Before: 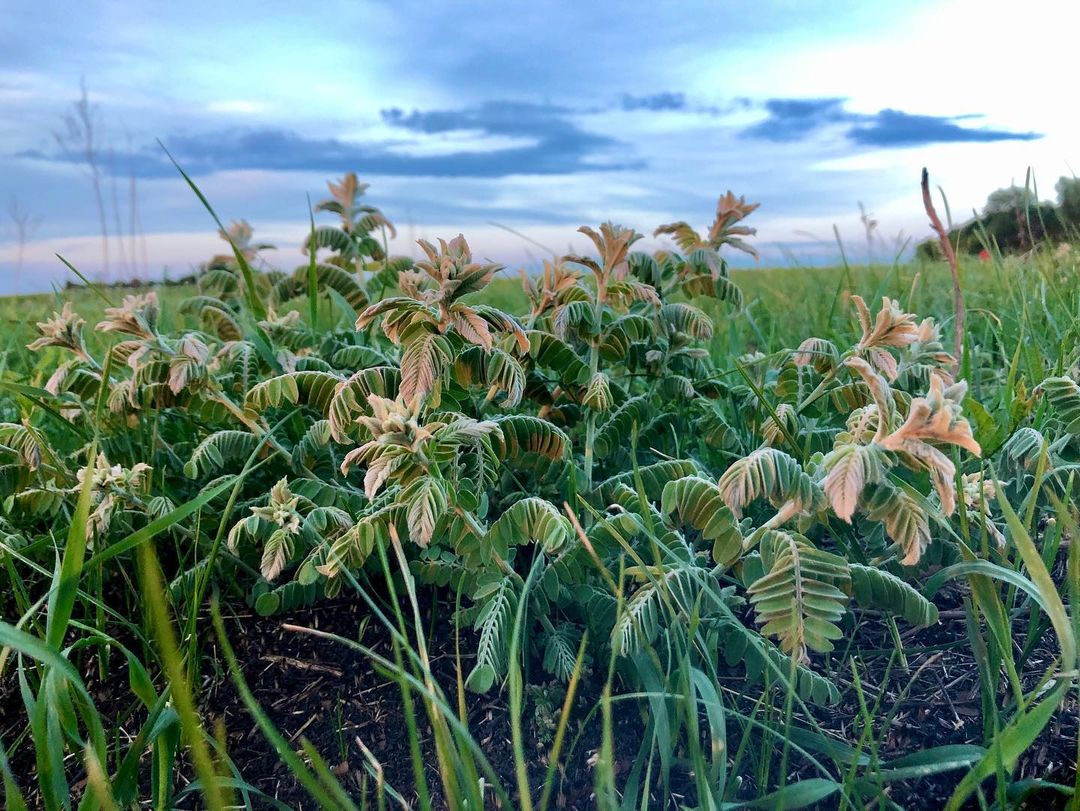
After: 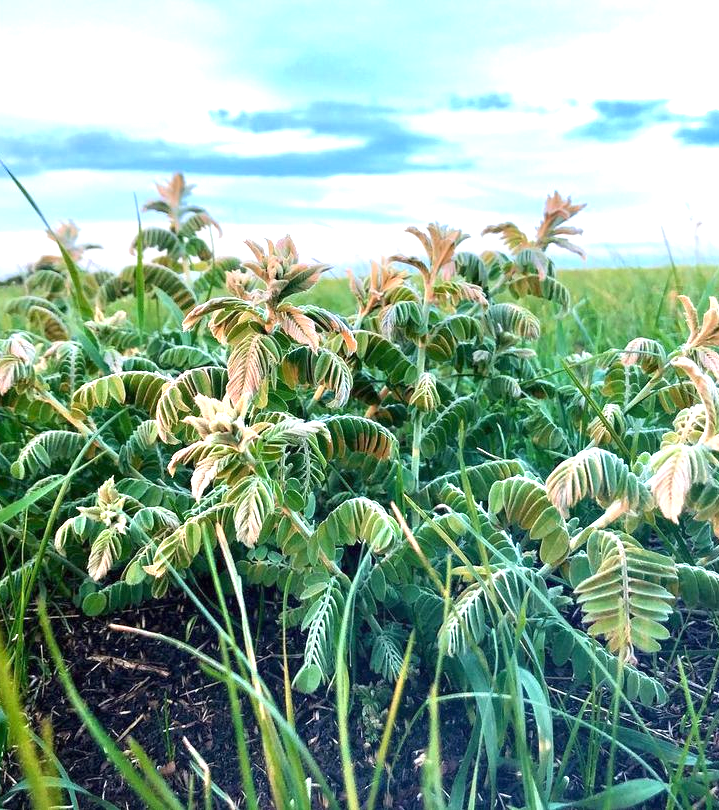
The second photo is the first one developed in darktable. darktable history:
exposure: black level correction 0, exposure 1.2 EV, compensate highlight preservation false
crop and rotate: left 16.054%, right 17.343%
